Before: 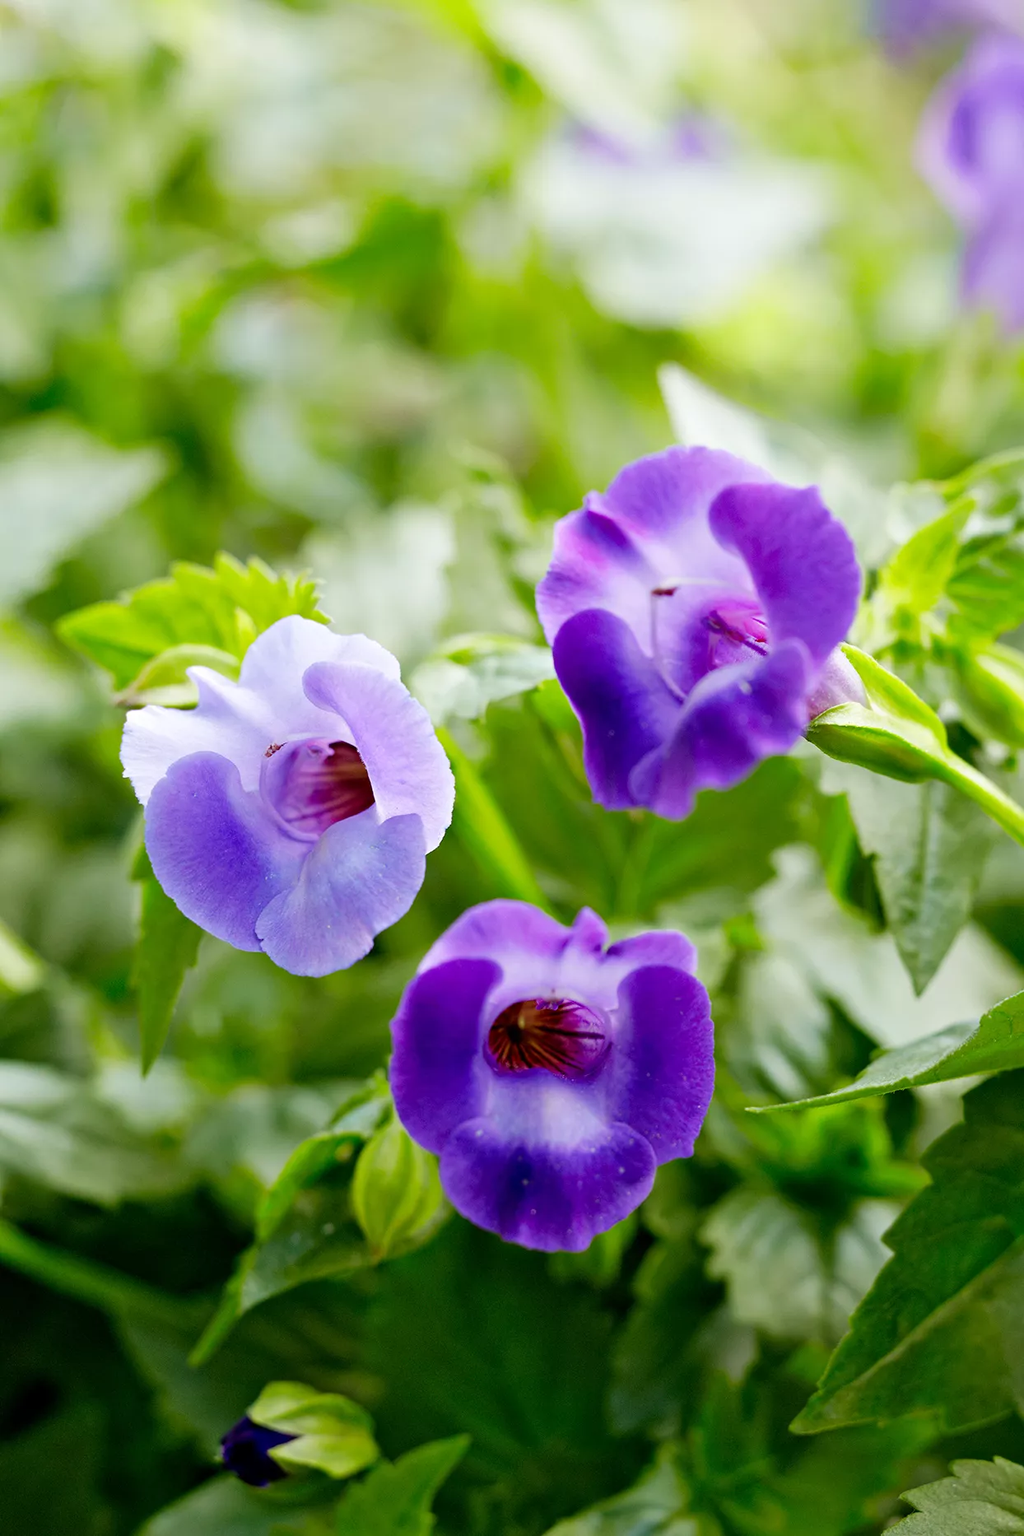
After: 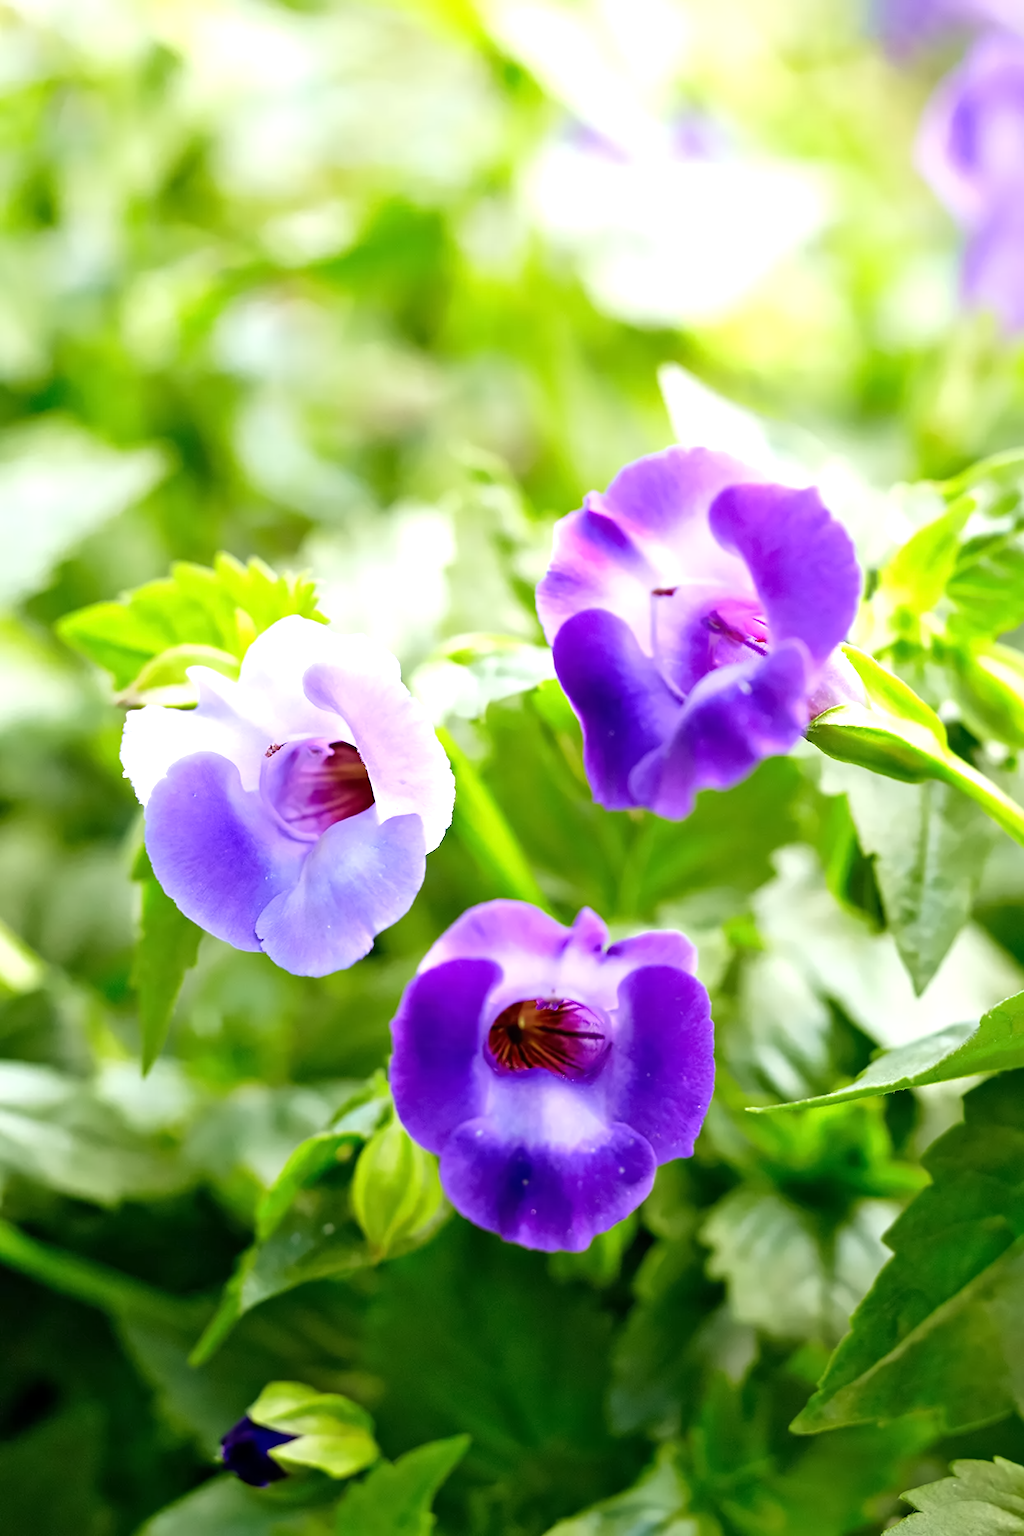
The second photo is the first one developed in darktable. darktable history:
exposure: exposure 0.7 EV, compensate highlight preservation false
astrophoto denoise: on, module defaults | blend: blend mode normal, opacity 50%; mask: uniform (no mask)
